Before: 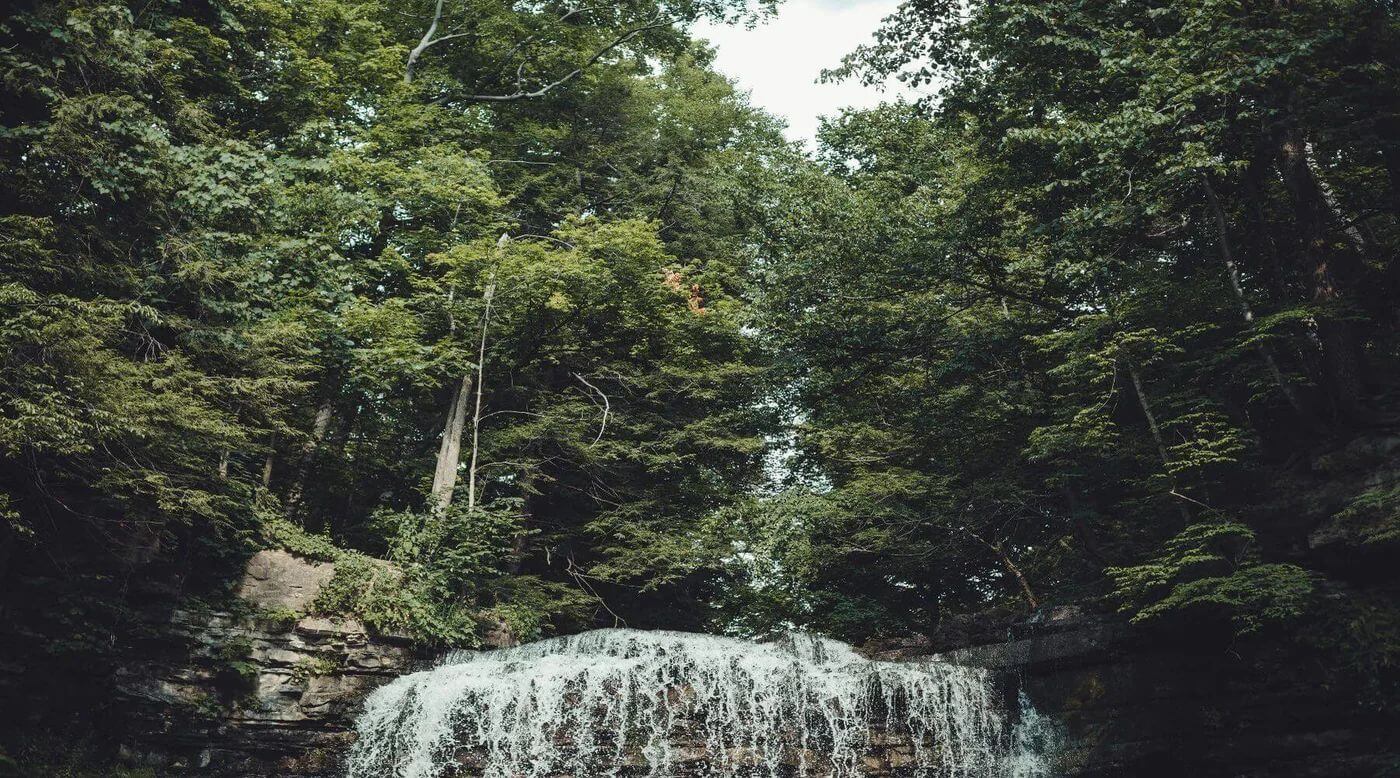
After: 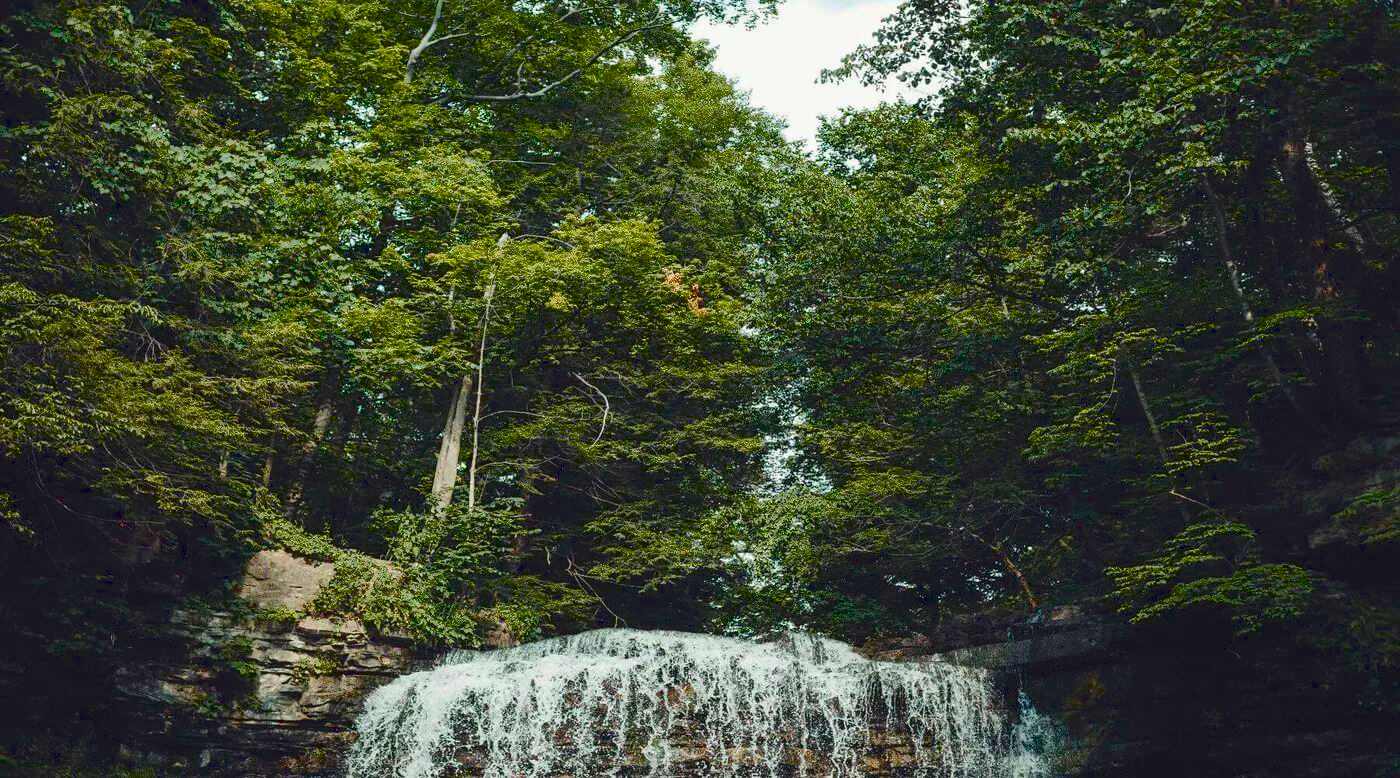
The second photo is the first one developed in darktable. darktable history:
color balance rgb: linear chroma grading › global chroma 25.508%, perceptual saturation grading › global saturation 20%, perceptual saturation grading › highlights -25.145%, perceptual saturation grading › shadows 26.094%, global vibrance 16.593%, saturation formula JzAzBz (2021)
